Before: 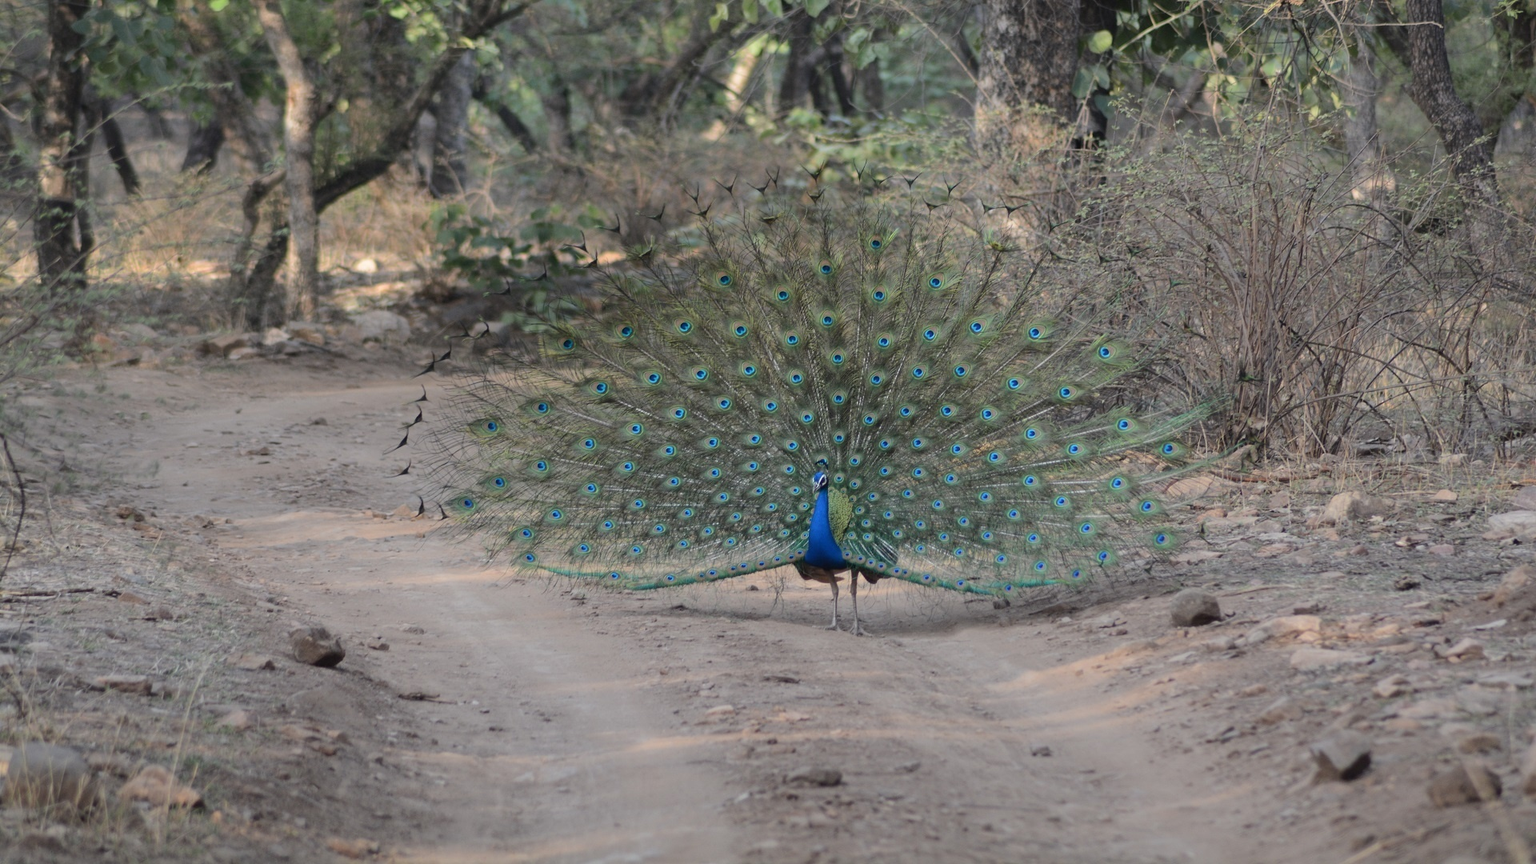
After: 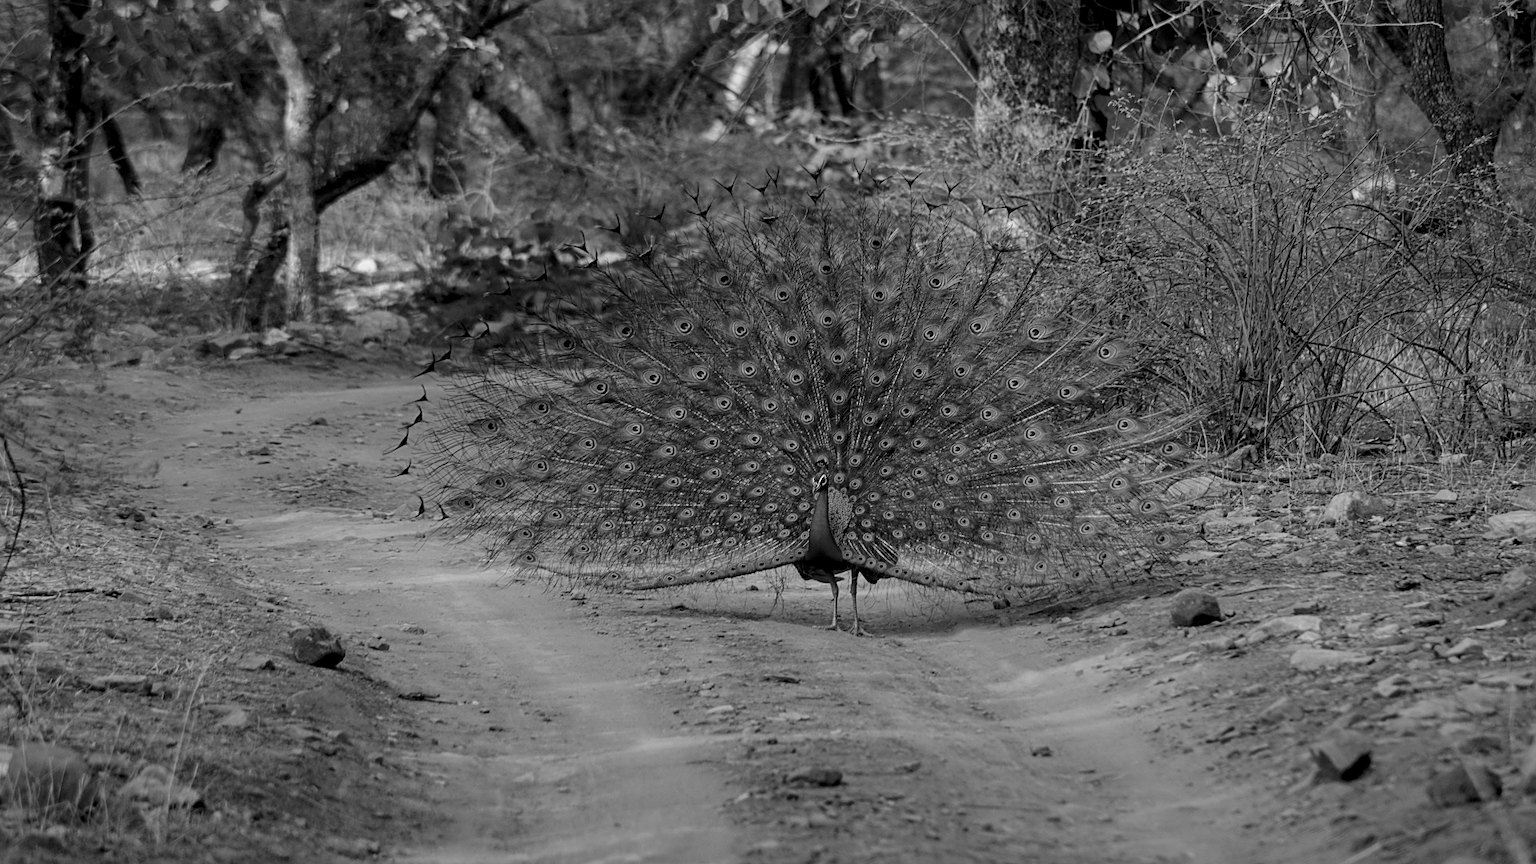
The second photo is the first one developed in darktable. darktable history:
color calibration: illuminant as shot in camera, x 0.37, y 0.382, temperature 4313.32 K
tone equalizer: -8 EV -0.417 EV, -7 EV -0.389 EV, -6 EV -0.333 EV, -5 EV -0.222 EV, -3 EV 0.222 EV, -2 EV 0.333 EV, -1 EV 0.389 EV, +0 EV 0.417 EV, edges refinement/feathering 500, mask exposure compensation -1.57 EV, preserve details no
contrast brightness saturation: saturation -0.04
exposure: black level correction 0.009, exposure -0.637 EV, compensate highlight preservation false
sharpen: on, module defaults
color balance rgb: linear chroma grading › global chroma 9.31%, global vibrance 41.49%
local contrast: on, module defaults
monochrome: on, module defaults
